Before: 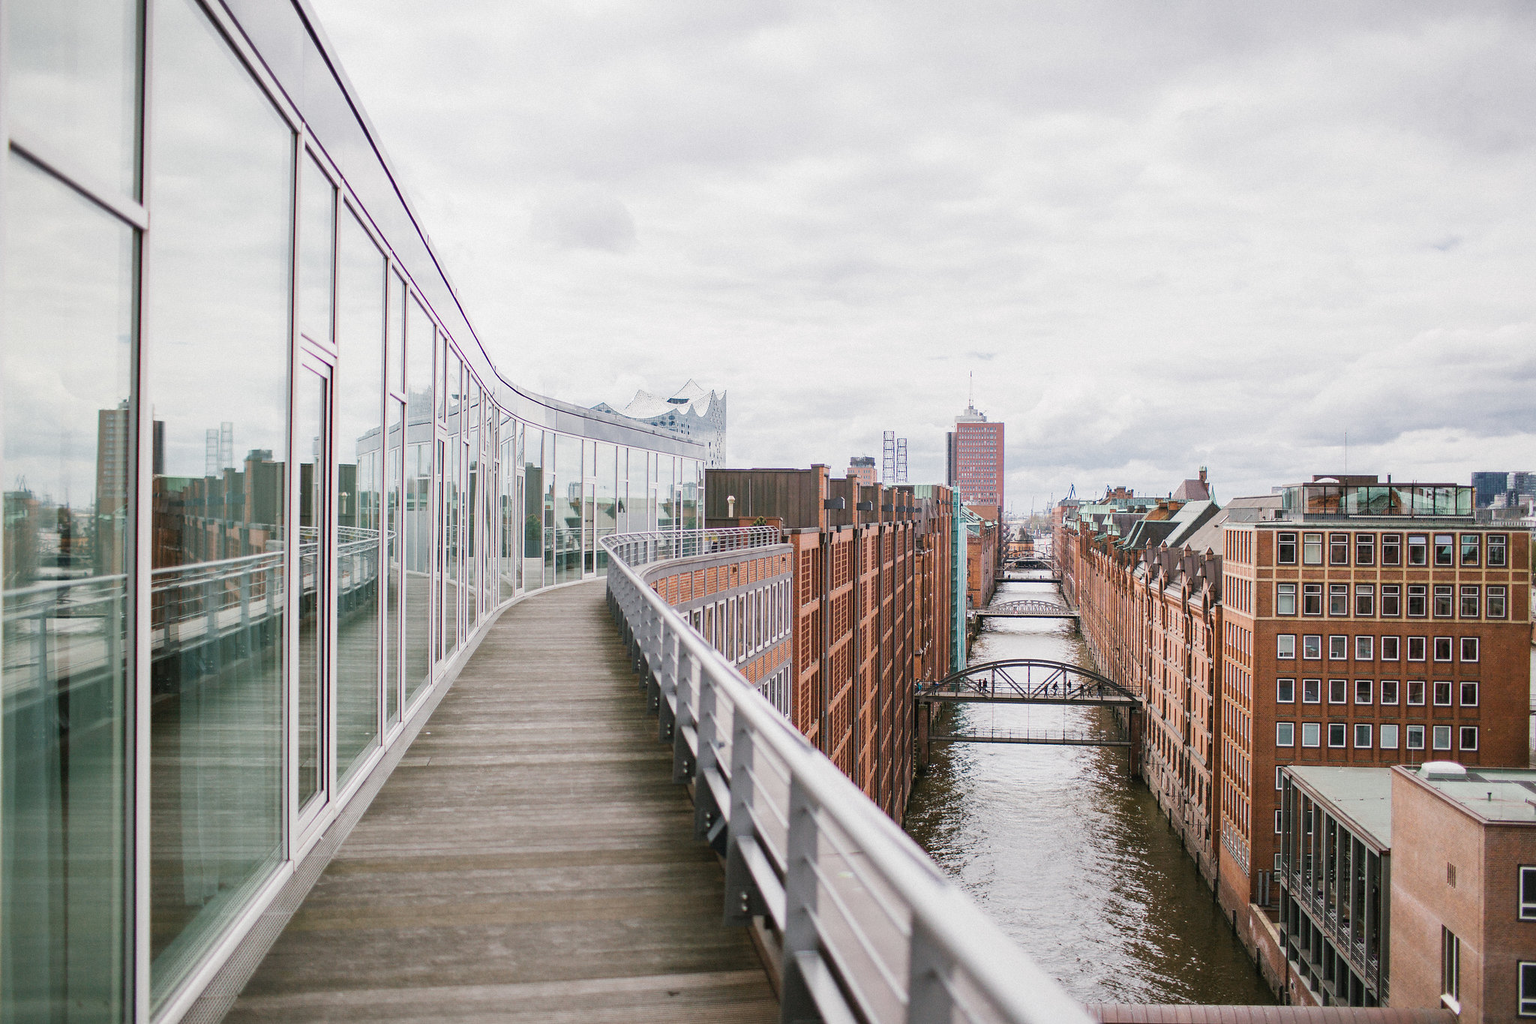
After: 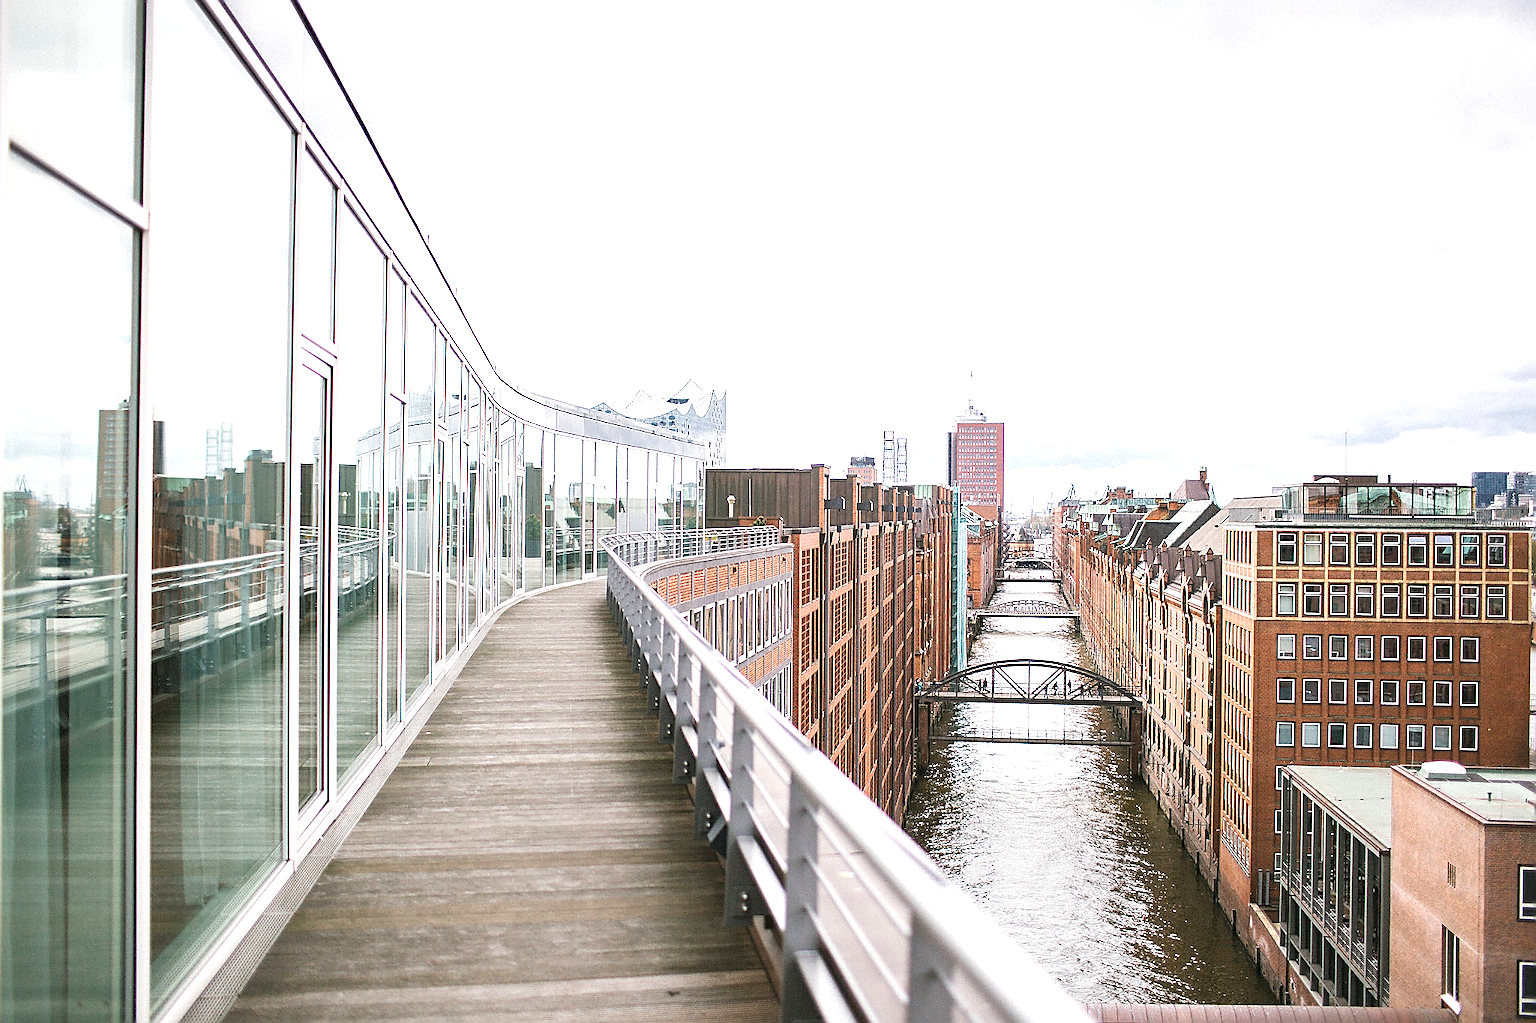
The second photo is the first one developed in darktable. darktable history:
sharpen: radius 1.382, amount 1.253, threshold 0.814
tone equalizer: on, module defaults
exposure: black level correction 0, exposure 0.704 EV, compensate exposure bias true, compensate highlight preservation false
